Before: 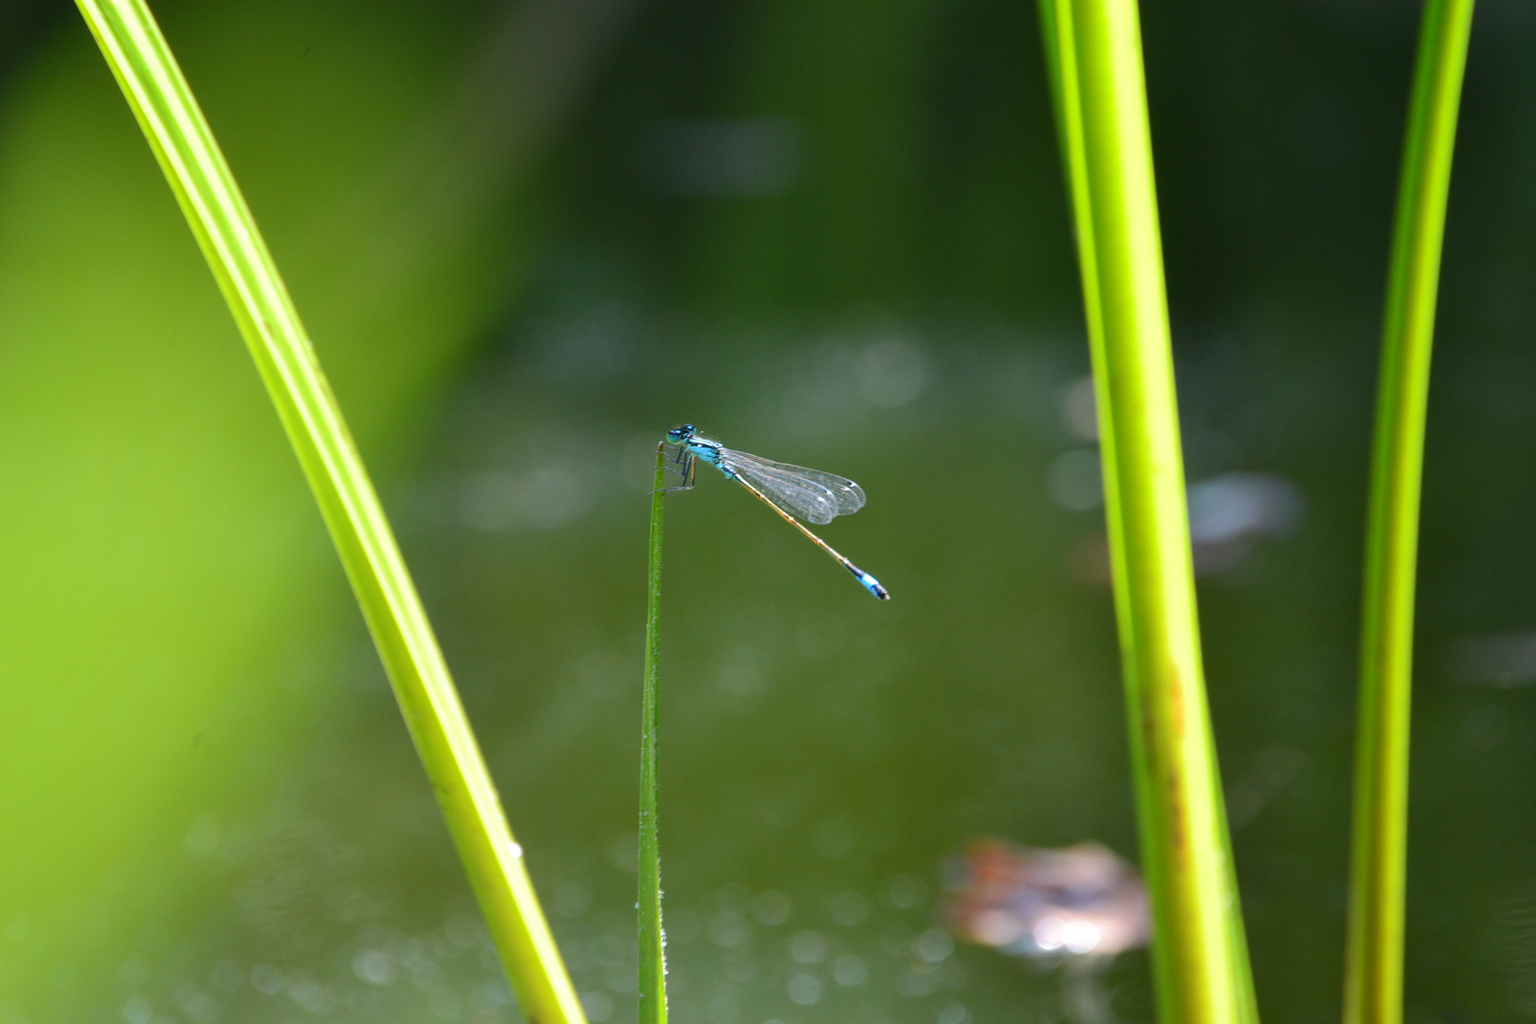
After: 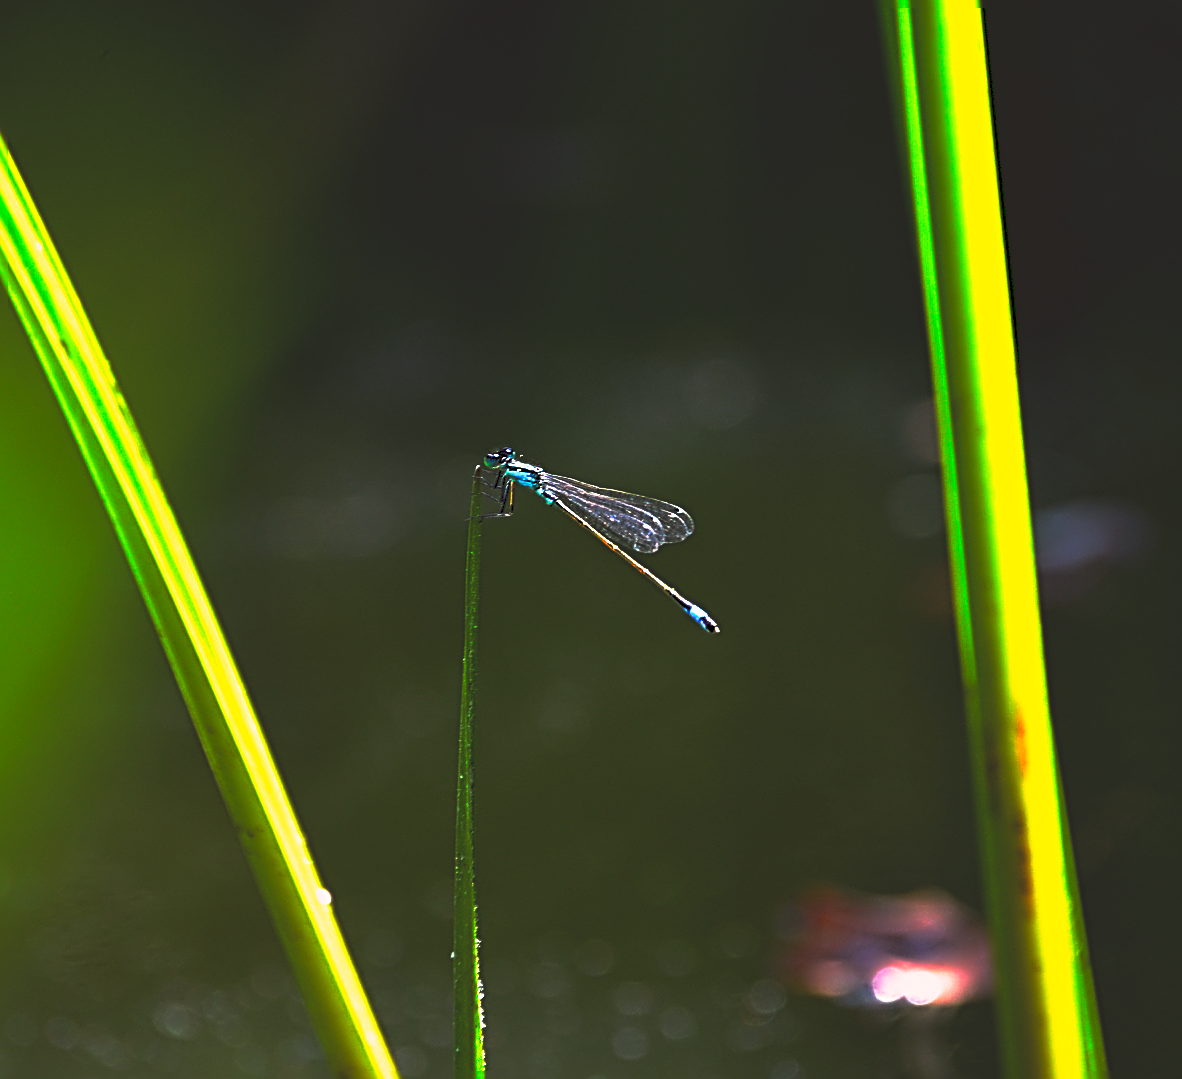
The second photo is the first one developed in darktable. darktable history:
color balance rgb: shadows lift › chroma 3.096%, shadows lift › hue 277.82°, highlights gain › chroma 0.286%, highlights gain › hue 332.76°, linear chroma grading › global chroma 14.646%, perceptual saturation grading › global saturation 19.828%
base curve: curves: ch0 [(0, 0) (0.564, 0.291) (0.802, 0.731) (1, 1)], preserve colors none
sharpen: radius 3.175, amount 1.743
tone curve: curves: ch0 [(0, 0) (0.003, 0.142) (0.011, 0.142) (0.025, 0.147) (0.044, 0.147) (0.069, 0.152) (0.1, 0.16) (0.136, 0.172) (0.177, 0.193) (0.224, 0.221) (0.277, 0.264) (0.335, 0.322) (0.399, 0.399) (0.468, 0.49) (0.543, 0.593) (0.623, 0.723) (0.709, 0.841) (0.801, 0.925) (0.898, 0.976) (1, 1)], preserve colors none
exposure: black level correction 0.001, exposure -0.122 EV, compensate exposure bias true, compensate highlight preservation false
color correction: highlights a* 12.64, highlights b* 5.5
crop: left 13.537%, top 0%, right 13.475%
